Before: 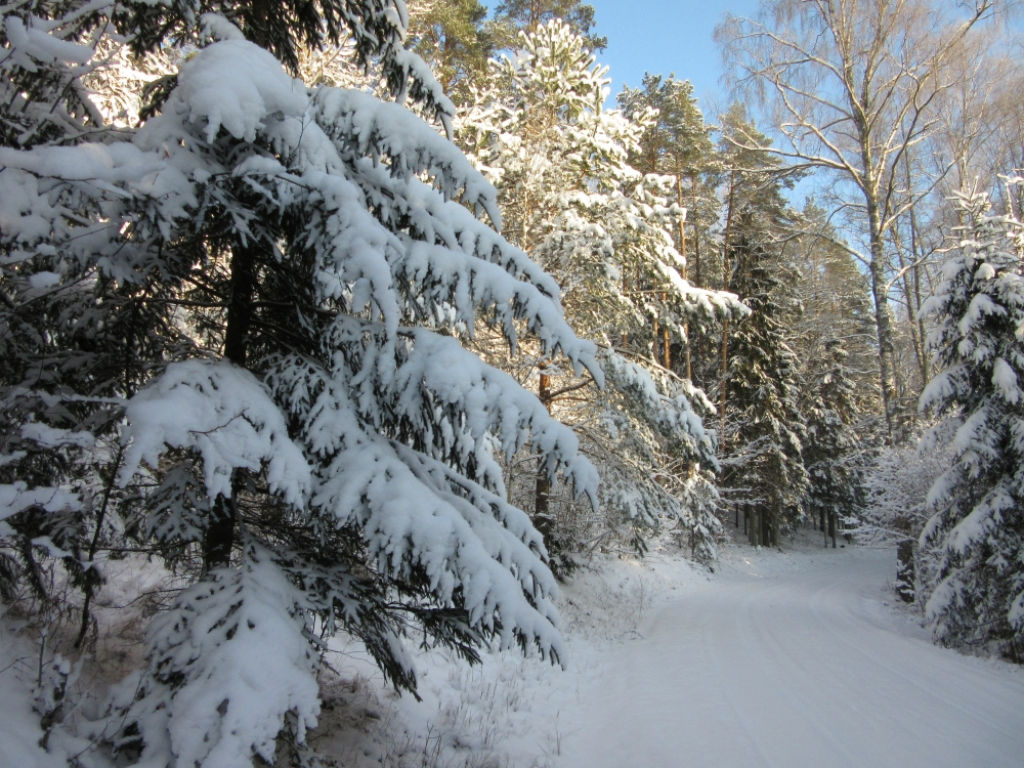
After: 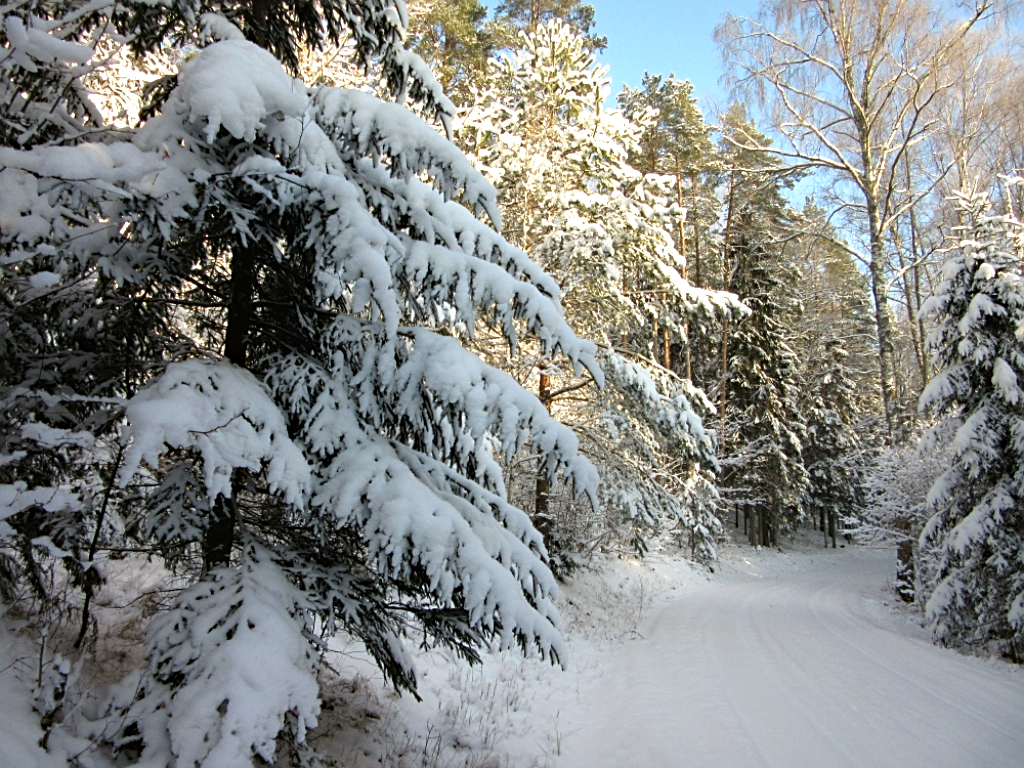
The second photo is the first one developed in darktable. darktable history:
sharpen: on, module defaults
haze removal: compatibility mode true, adaptive false
tone equalizer: -8 EV -0.403 EV, -7 EV -0.409 EV, -6 EV -0.324 EV, -5 EV -0.243 EV, -3 EV 0.221 EV, -2 EV 0.317 EV, -1 EV 0.369 EV, +0 EV 0.402 EV
